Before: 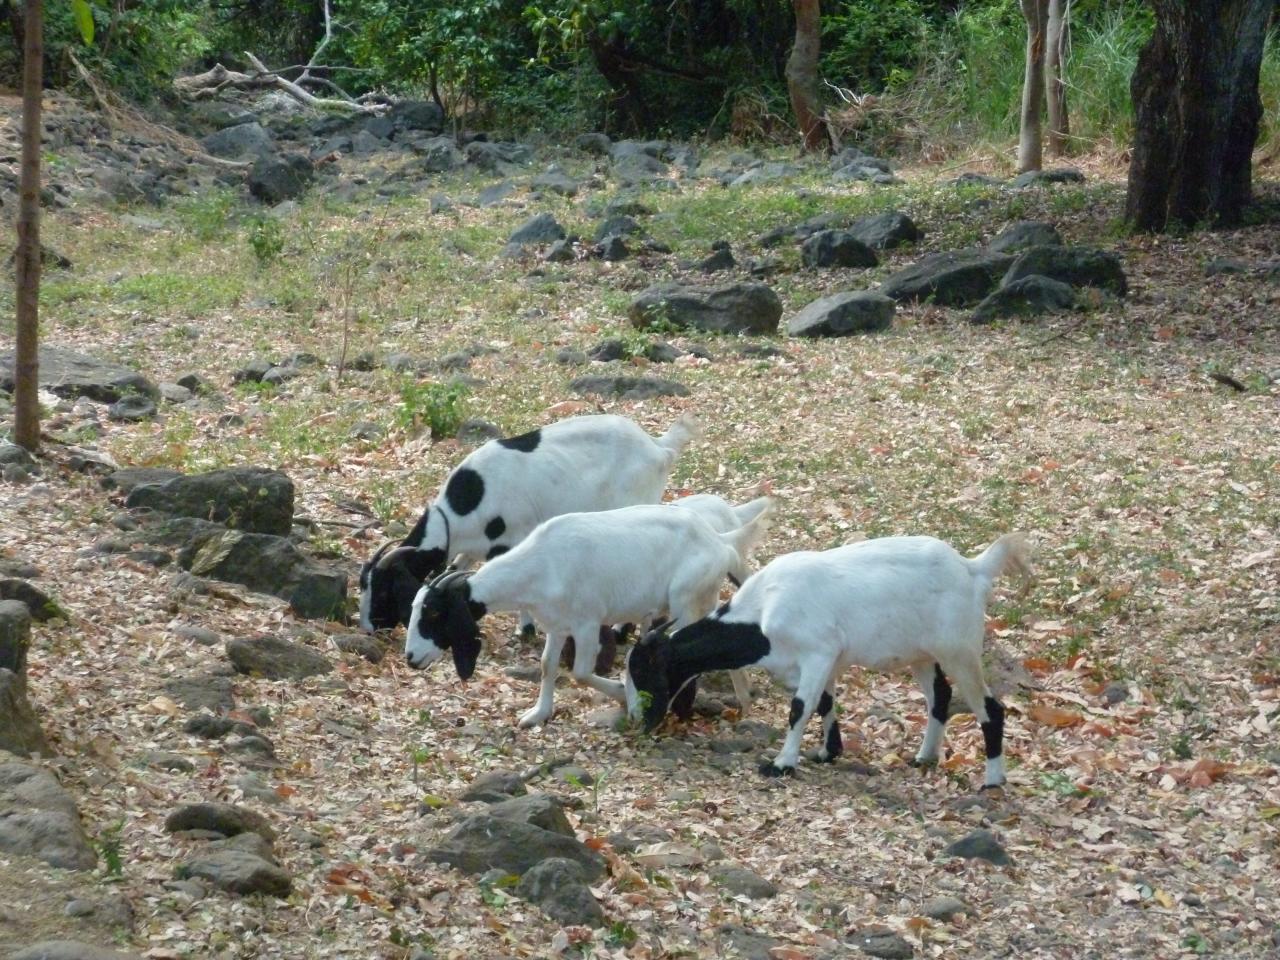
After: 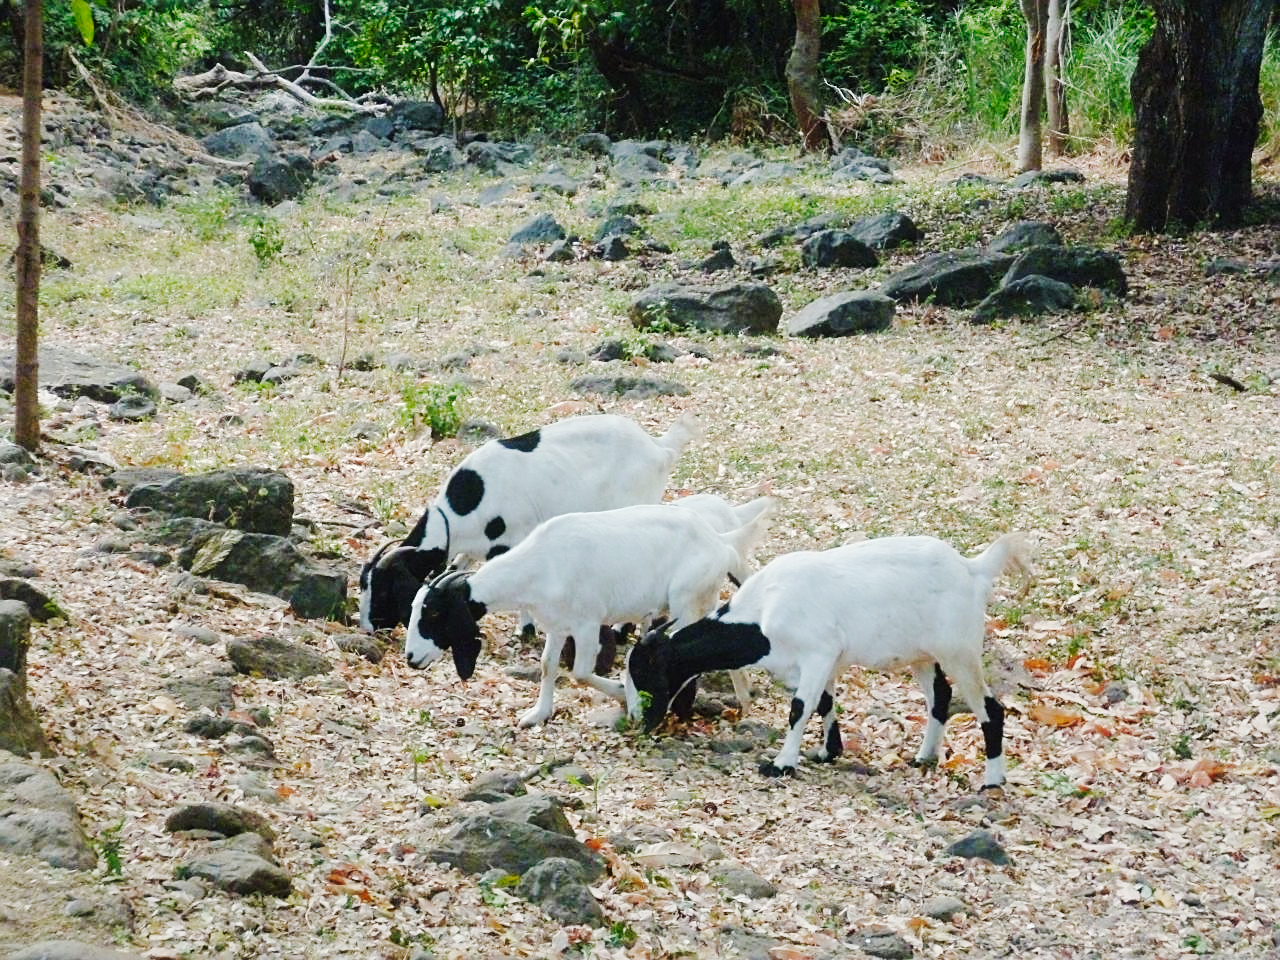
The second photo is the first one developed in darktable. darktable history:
tone curve: curves: ch0 [(0, 0.011) (0.104, 0.085) (0.236, 0.234) (0.398, 0.507) (0.472, 0.62) (0.641, 0.773) (0.835, 0.883) (1, 0.961)]; ch1 [(0, 0) (0.353, 0.344) (0.43, 0.401) (0.479, 0.476) (0.502, 0.504) (0.54, 0.542) (0.602, 0.613) (0.638, 0.668) (0.693, 0.727) (1, 1)]; ch2 [(0, 0) (0.34, 0.314) (0.434, 0.43) (0.5, 0.506) (0.528, 0.534) (0.55, 0.567) (0.595, 0.613) (0.644, 0.729) (1, 1)], preserve colors none
sharpen: on, module defaults
tone equalizer: edges refinement/feathering 500, mask exposure compensation -1.57 EV, preserve details no
